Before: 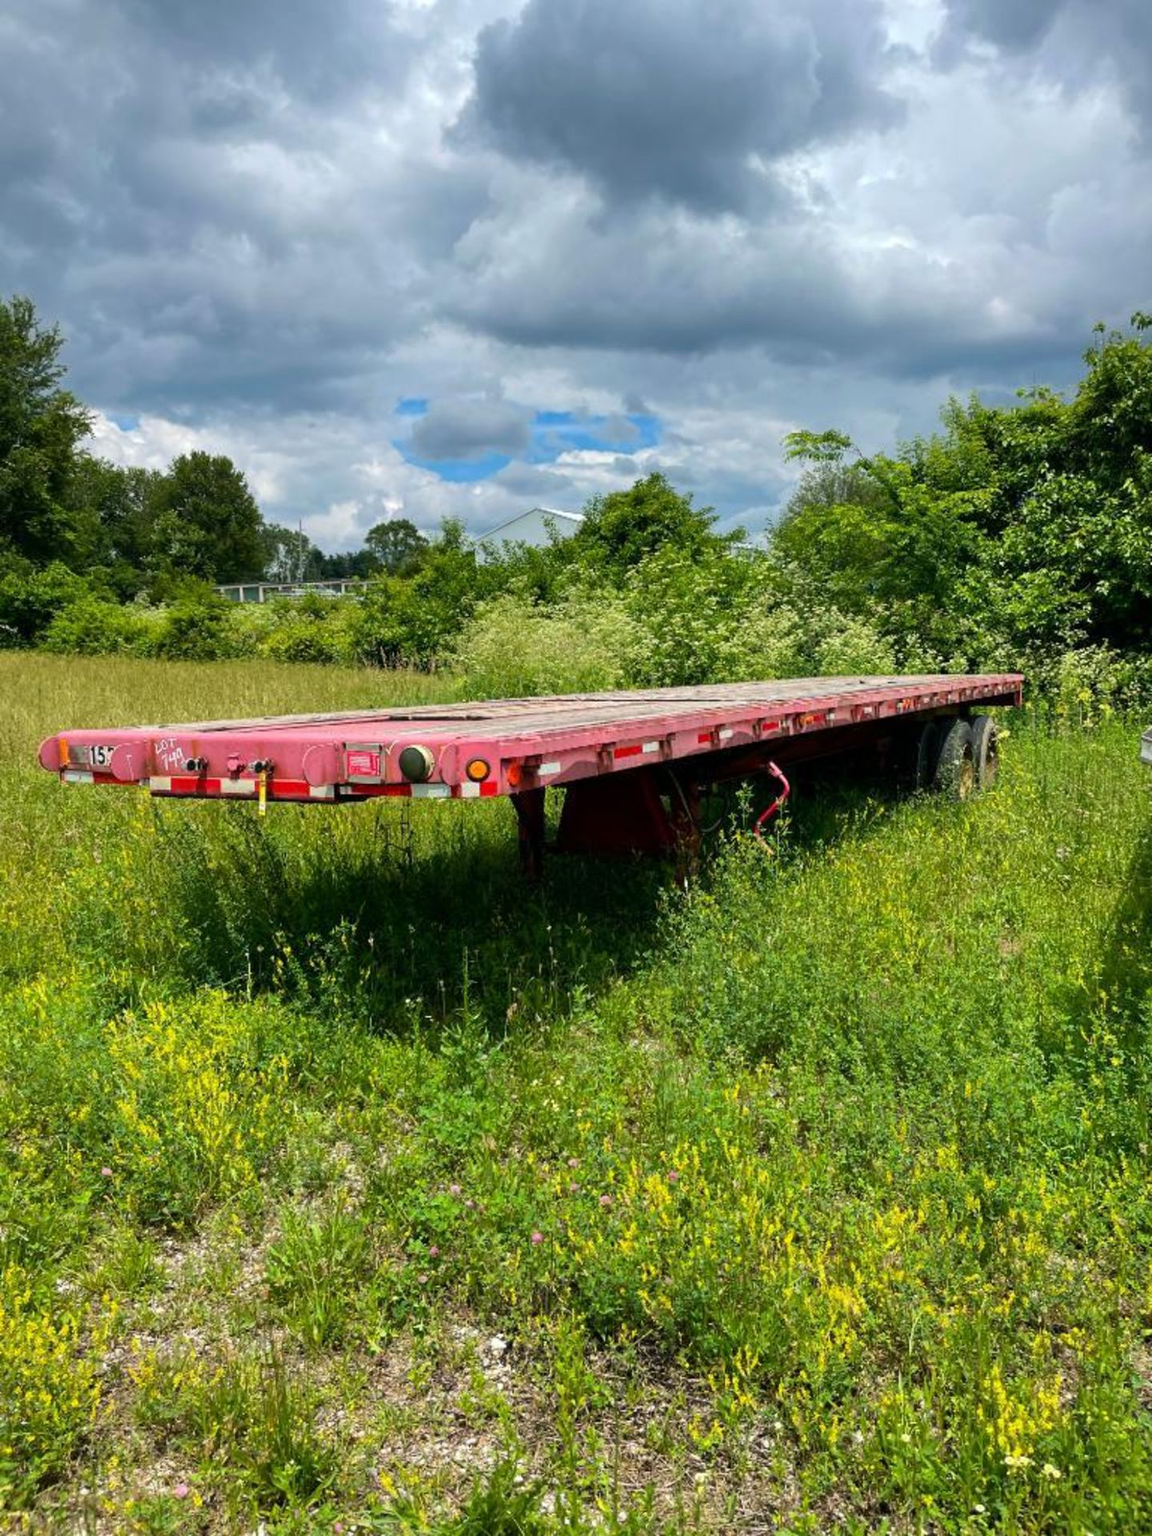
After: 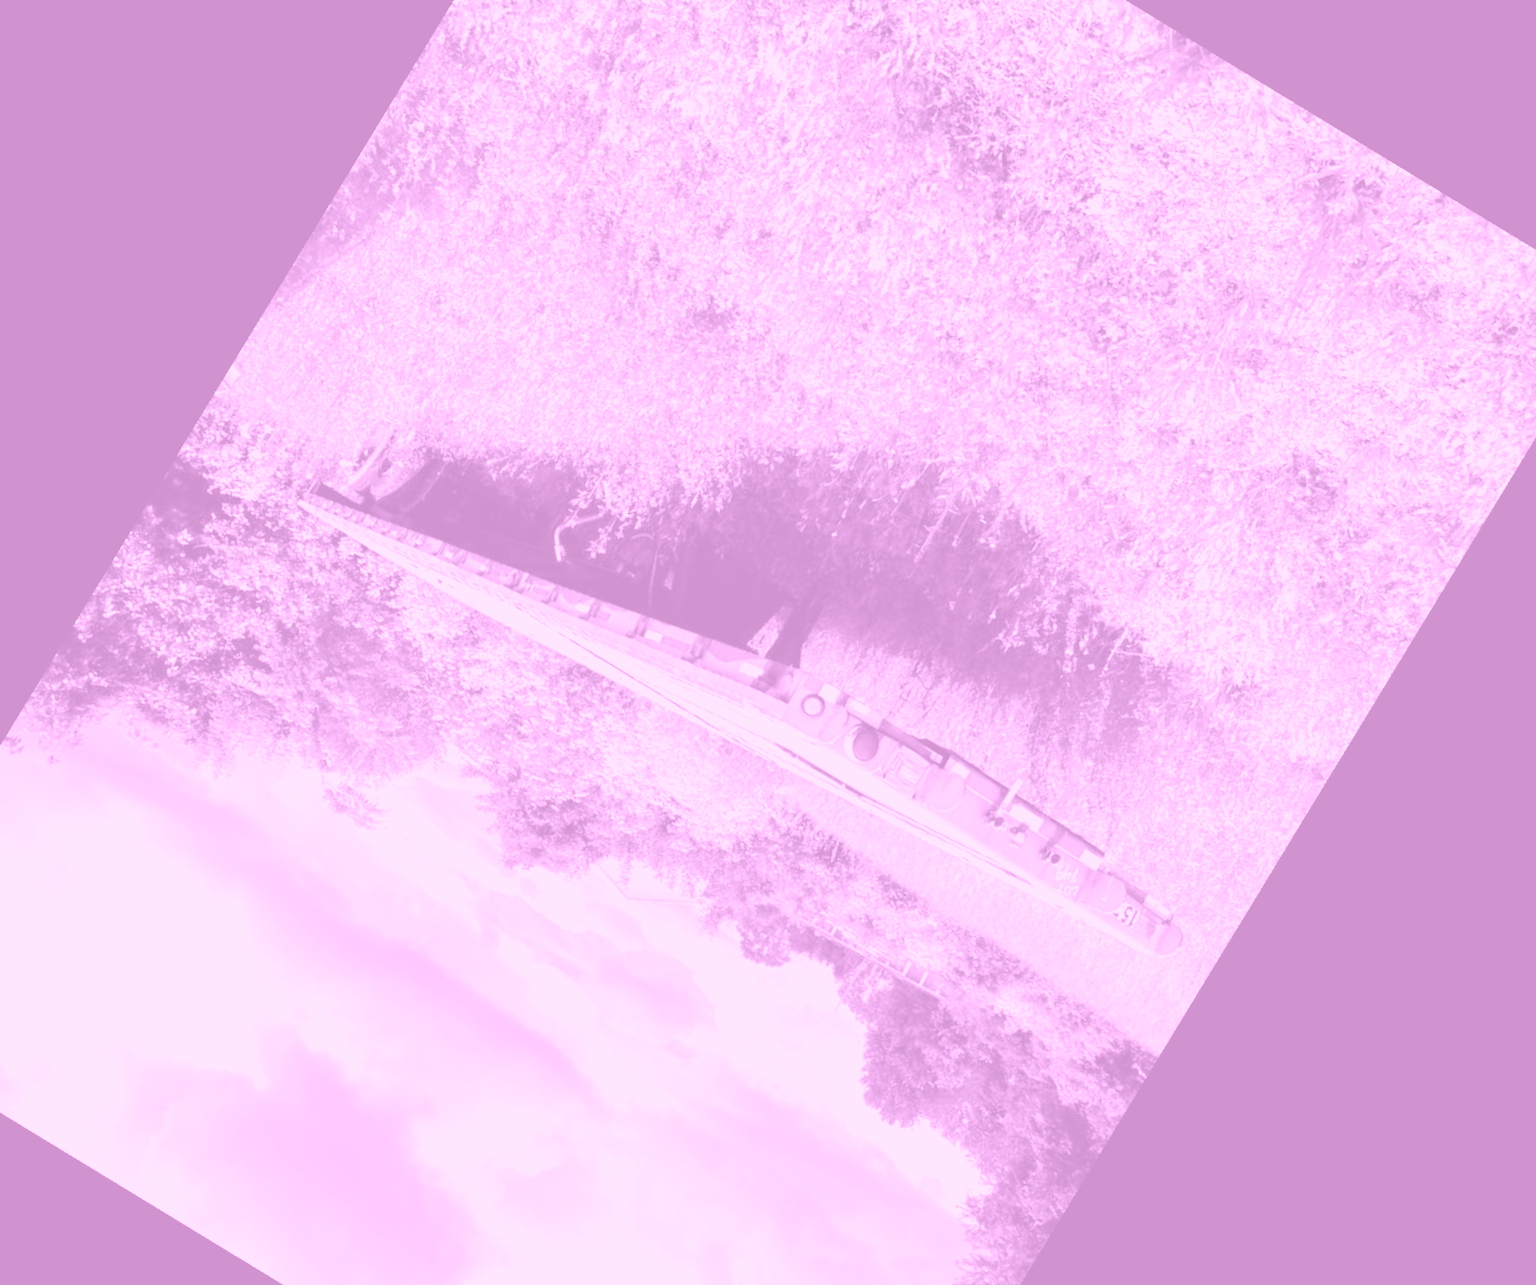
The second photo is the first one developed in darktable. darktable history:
lowpass: radius 0.5, unbound 0
exposure: black level correction 0, exposure 1 EV, compensate highlight preservation false
colorize: hue 331.2°, saturation 75%, source mix 30.28%, lightness 70.52%, version 1
crop and rotate: angle 148.68°, left 9.111%, top 15.603%, right 4.588%, bottom 17.041%
